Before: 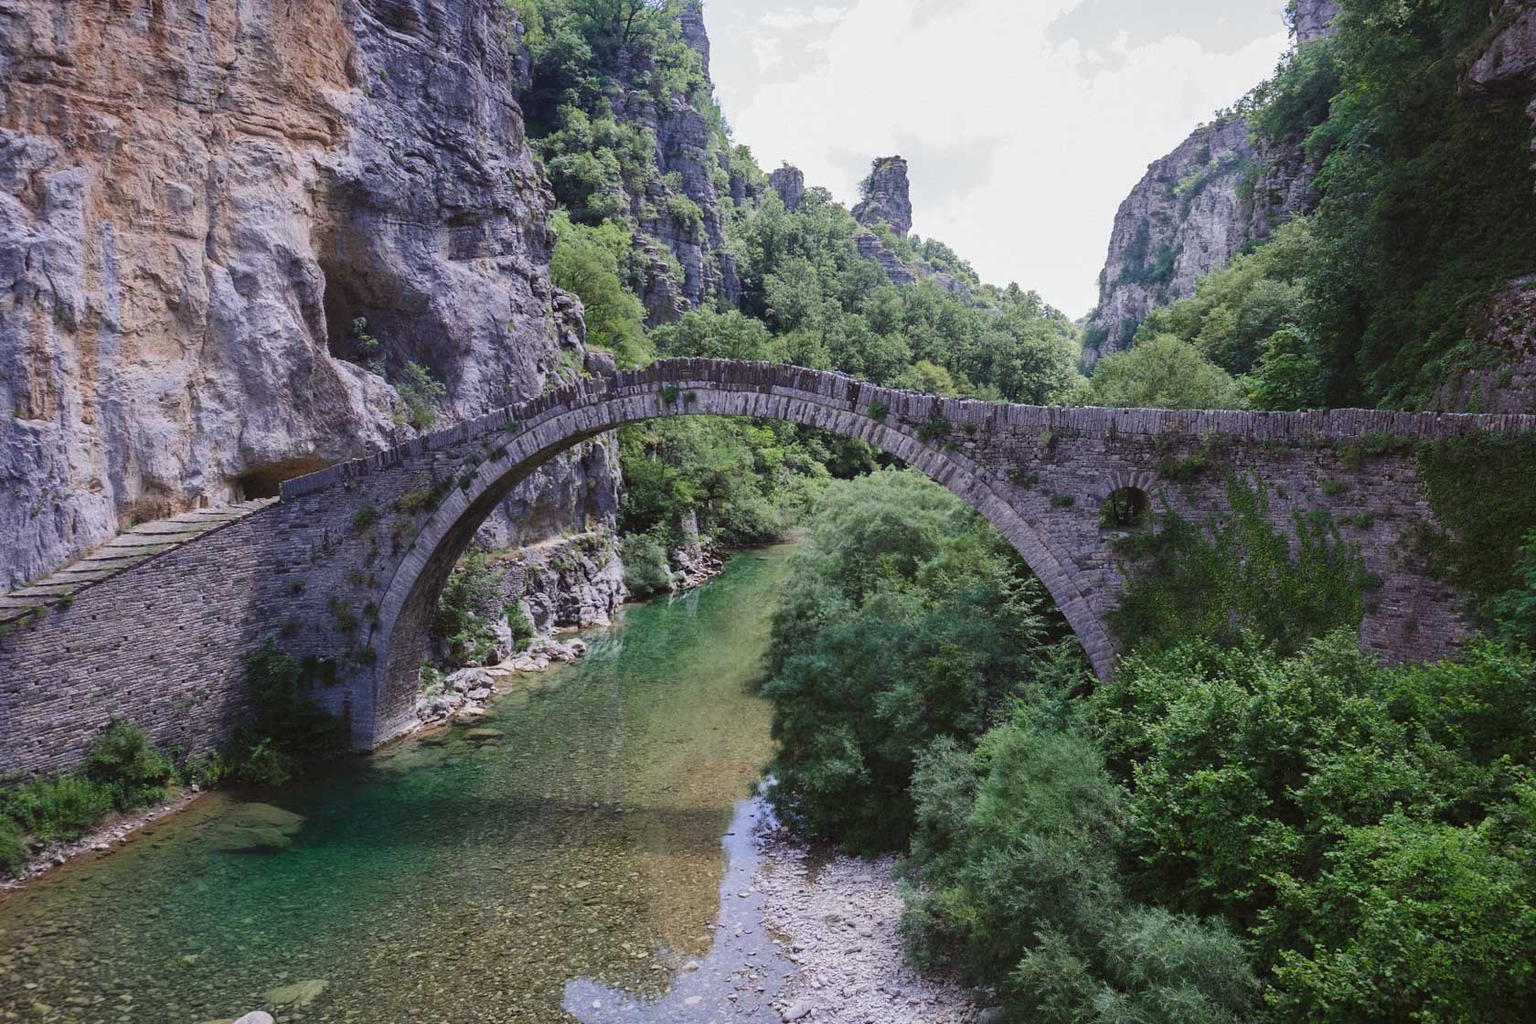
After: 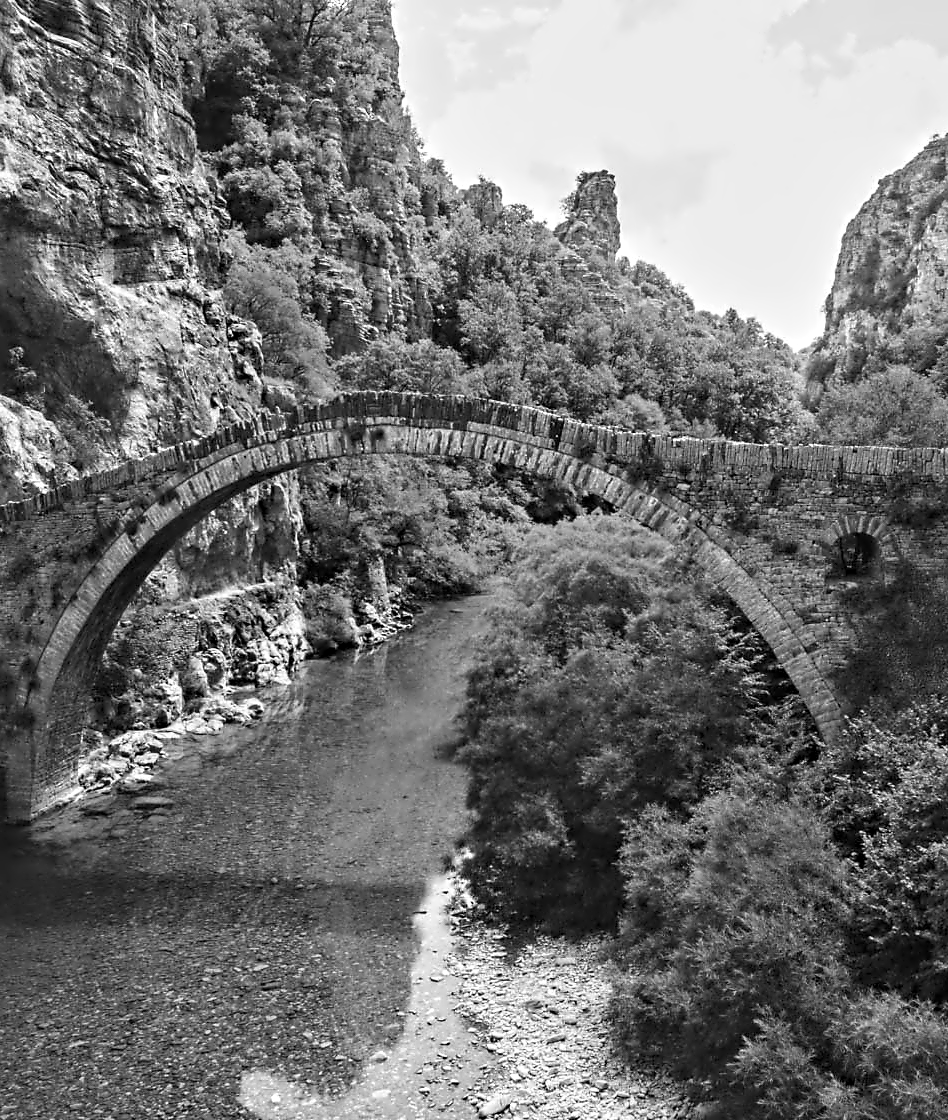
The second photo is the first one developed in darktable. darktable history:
crop and rotate: left 22.46%, right 21.08%
color zones: curves: ch0 [(0, 0.613) (0.01, 0.613) (0.245, 0.448) (0.498, 0.529) (0.642, 0.665) (0.879, 0.777) (0.99, 0.613)]; ch1 [(0, 0) (0.143, 0) (0.286, 0) (0.429, 0) (0.571, 0) (0.714, 0) (0.857, 0)]
contrast equalizer: octaves 7, y [[0.5, 0.542, 0.583, 0.625, 0.667, 0.708], [0.5 ×6], [0.5 ×6], [0, 0.033, 0.067, 0.1, 0.133, 0.167], [0, 0.05, 0.1, 0.15, 0.2, 0.25]]
